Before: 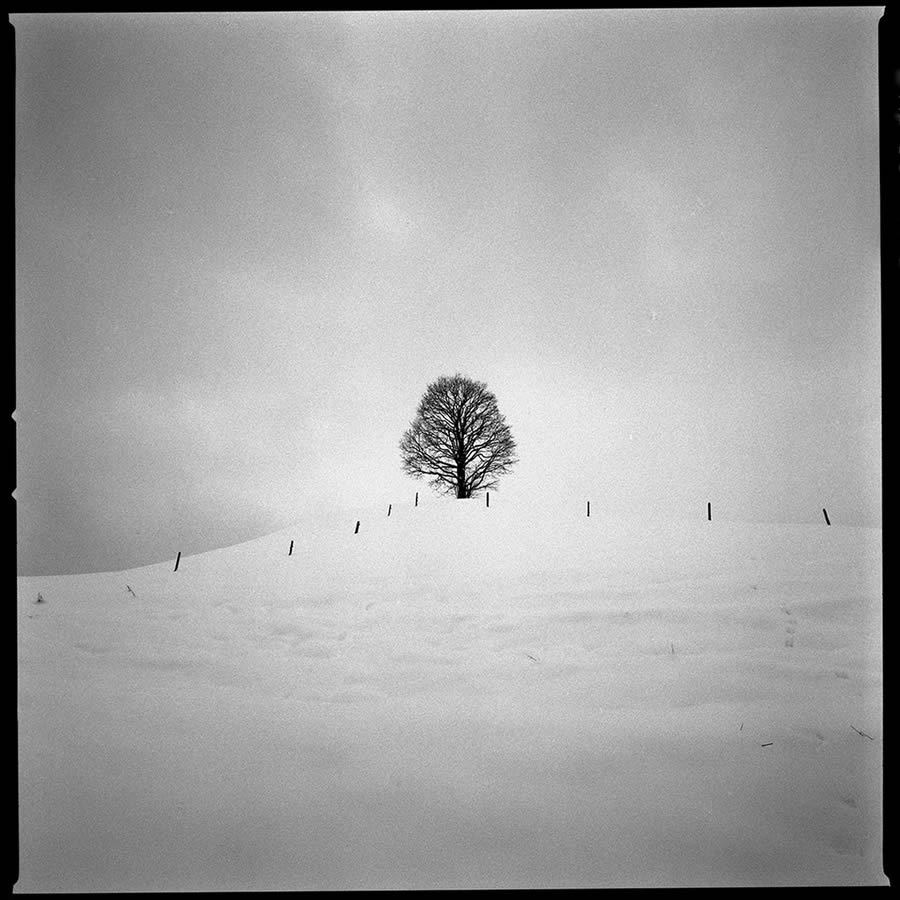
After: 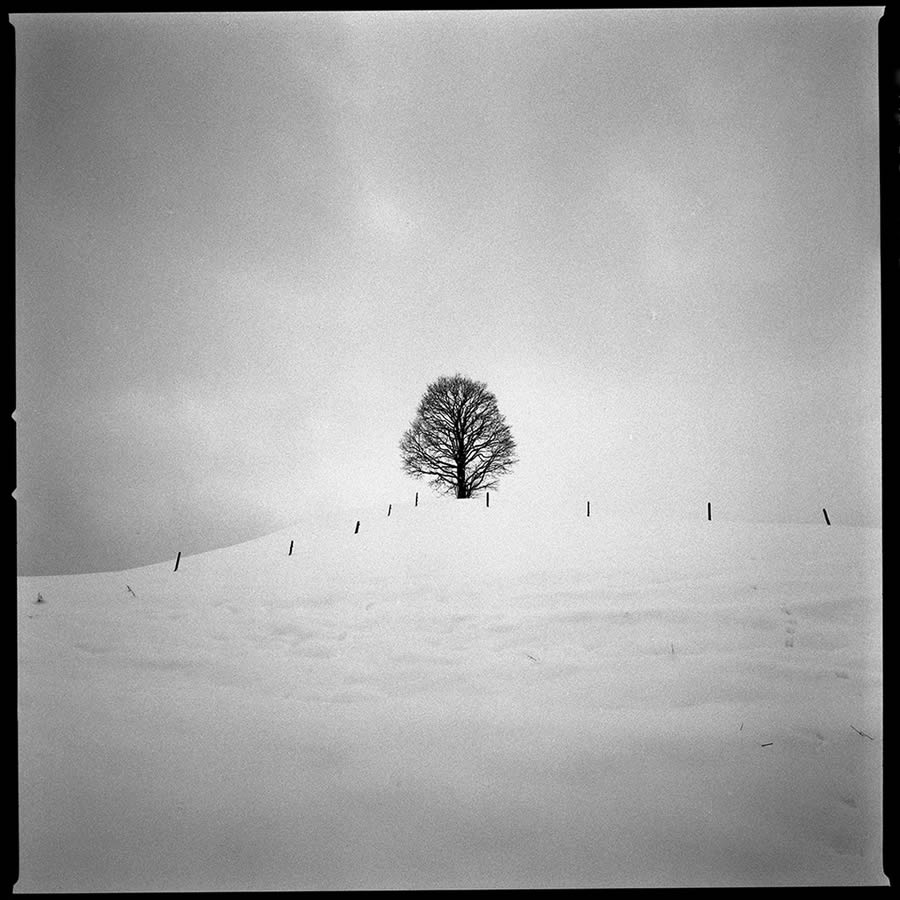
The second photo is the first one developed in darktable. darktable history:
color balance rgb: perceptual saturation grading › global saturation 20%, global vibrance 20%
contrast brightness saturation: contrast 0.08, saturation 0.2
